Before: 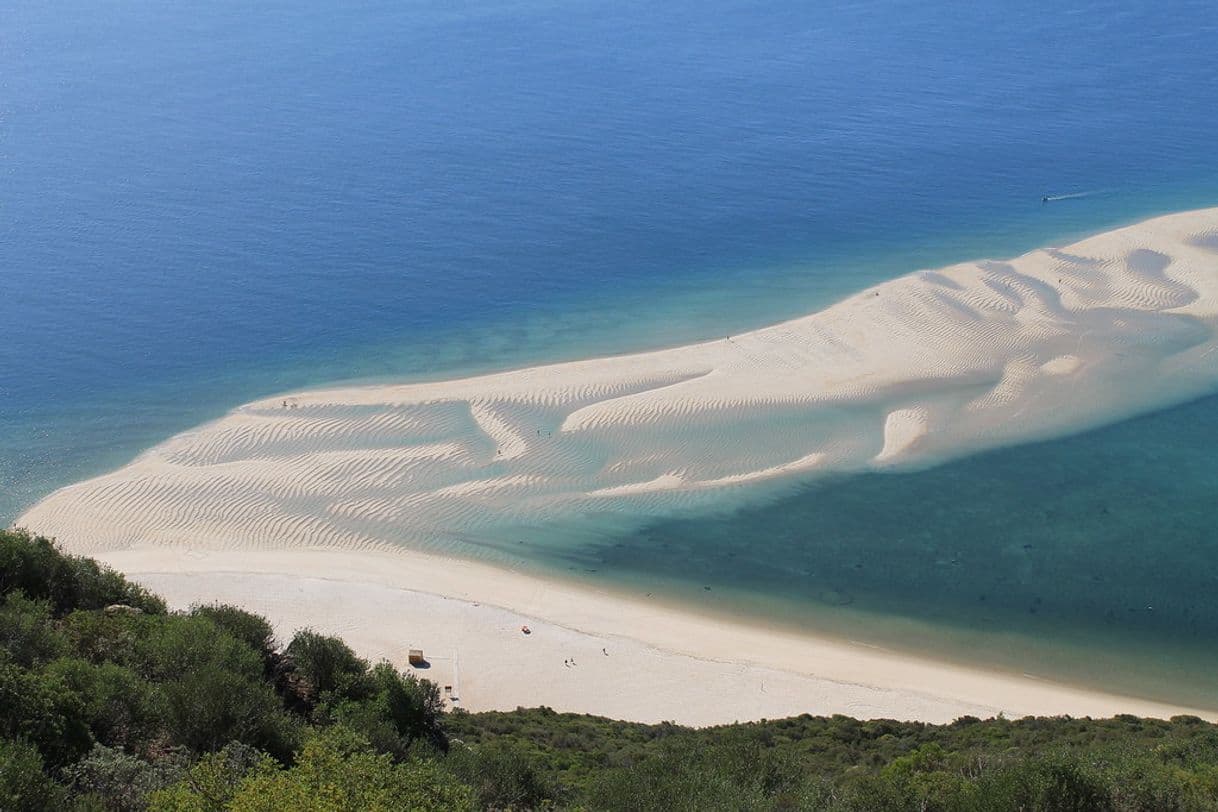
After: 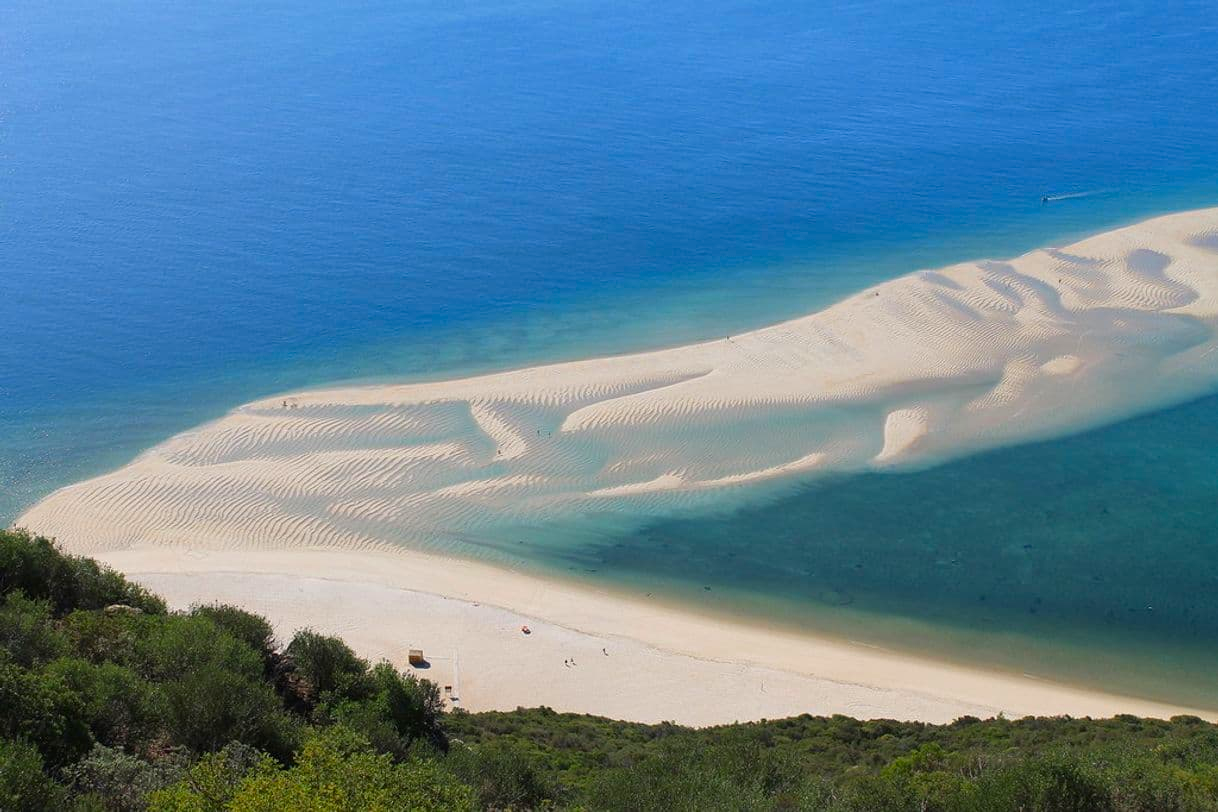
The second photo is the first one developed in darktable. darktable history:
color correction: highlights b* -0.01, saturation 1.34
